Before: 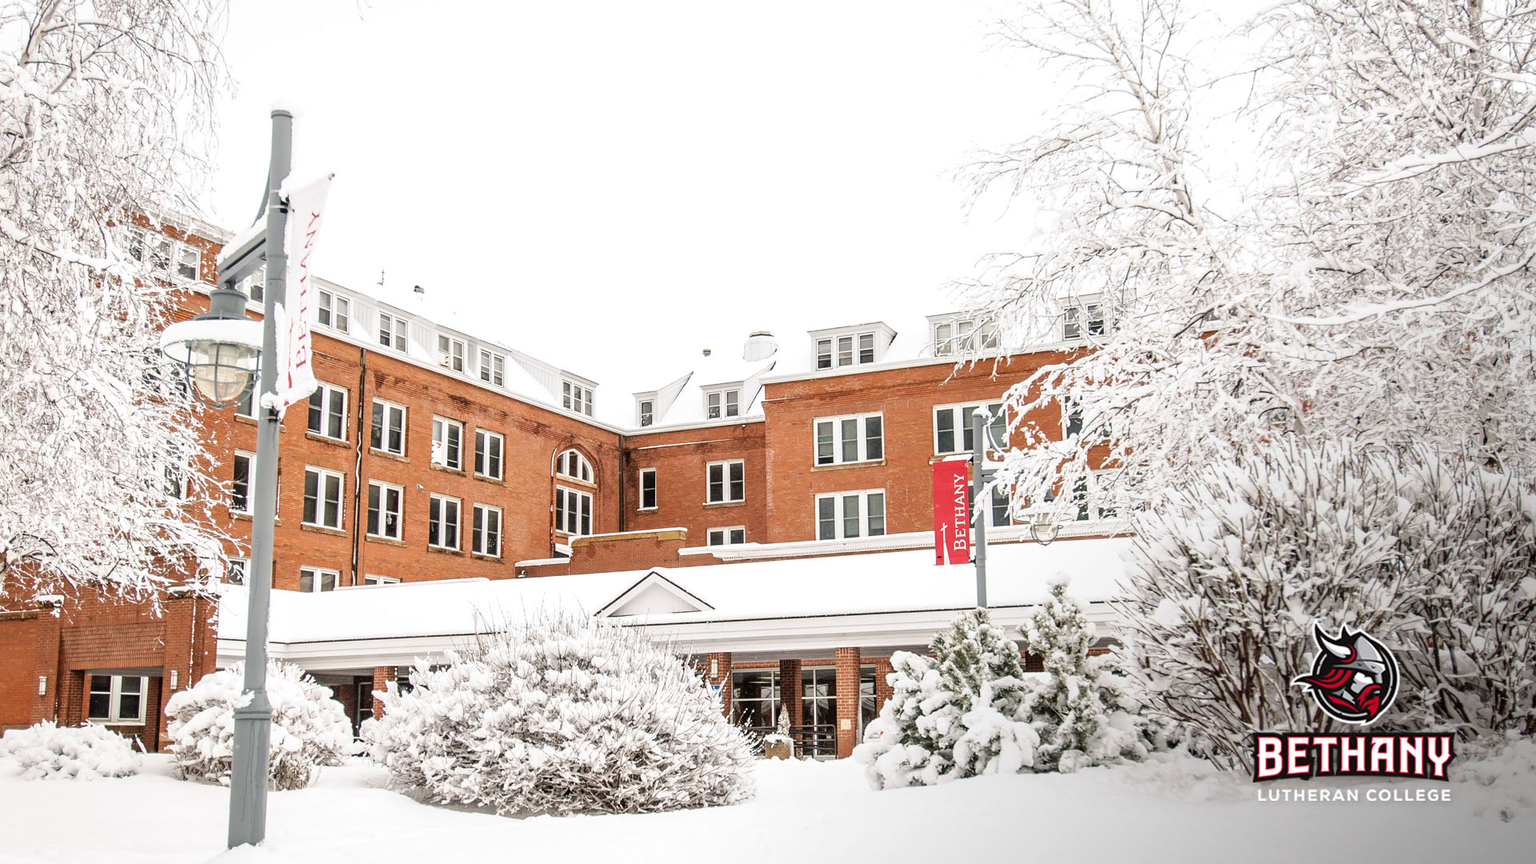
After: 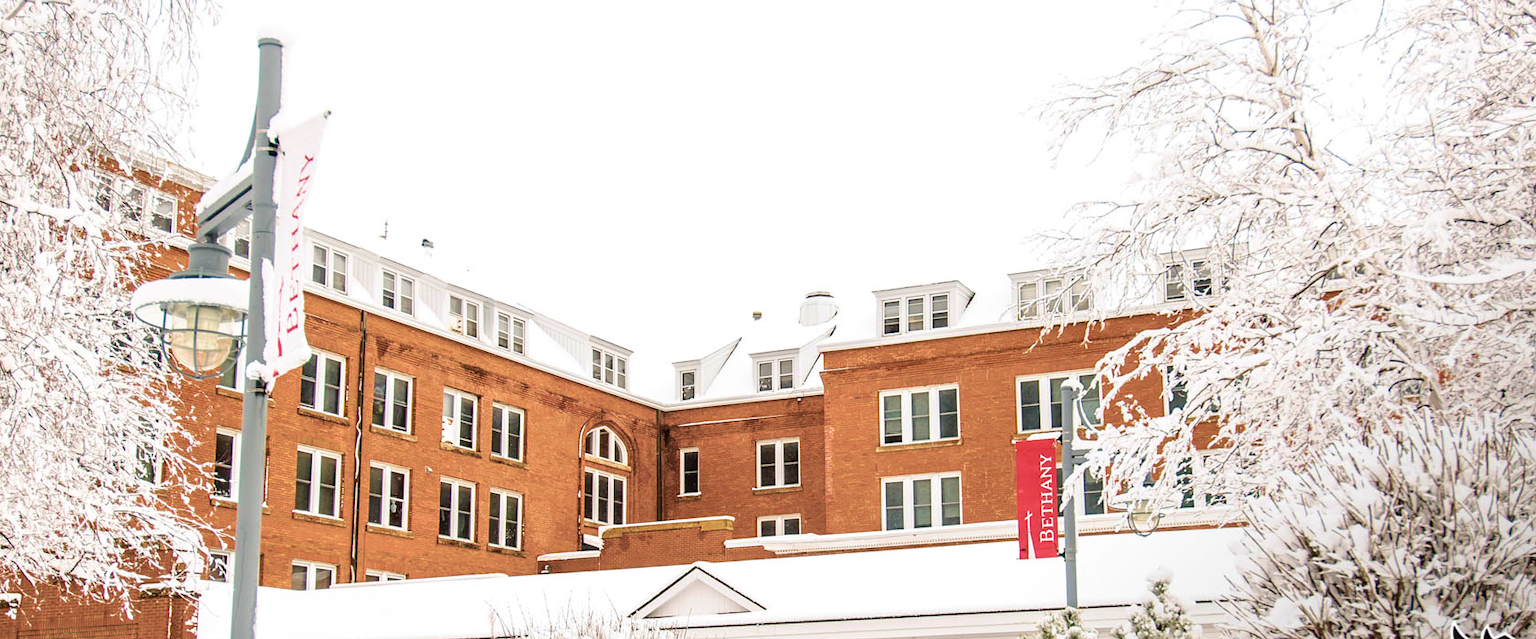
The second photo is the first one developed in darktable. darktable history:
crop: left 3.009%, top 8.934%, right 9.619%, bottom 26.42%
velvia: strength 74.71%
